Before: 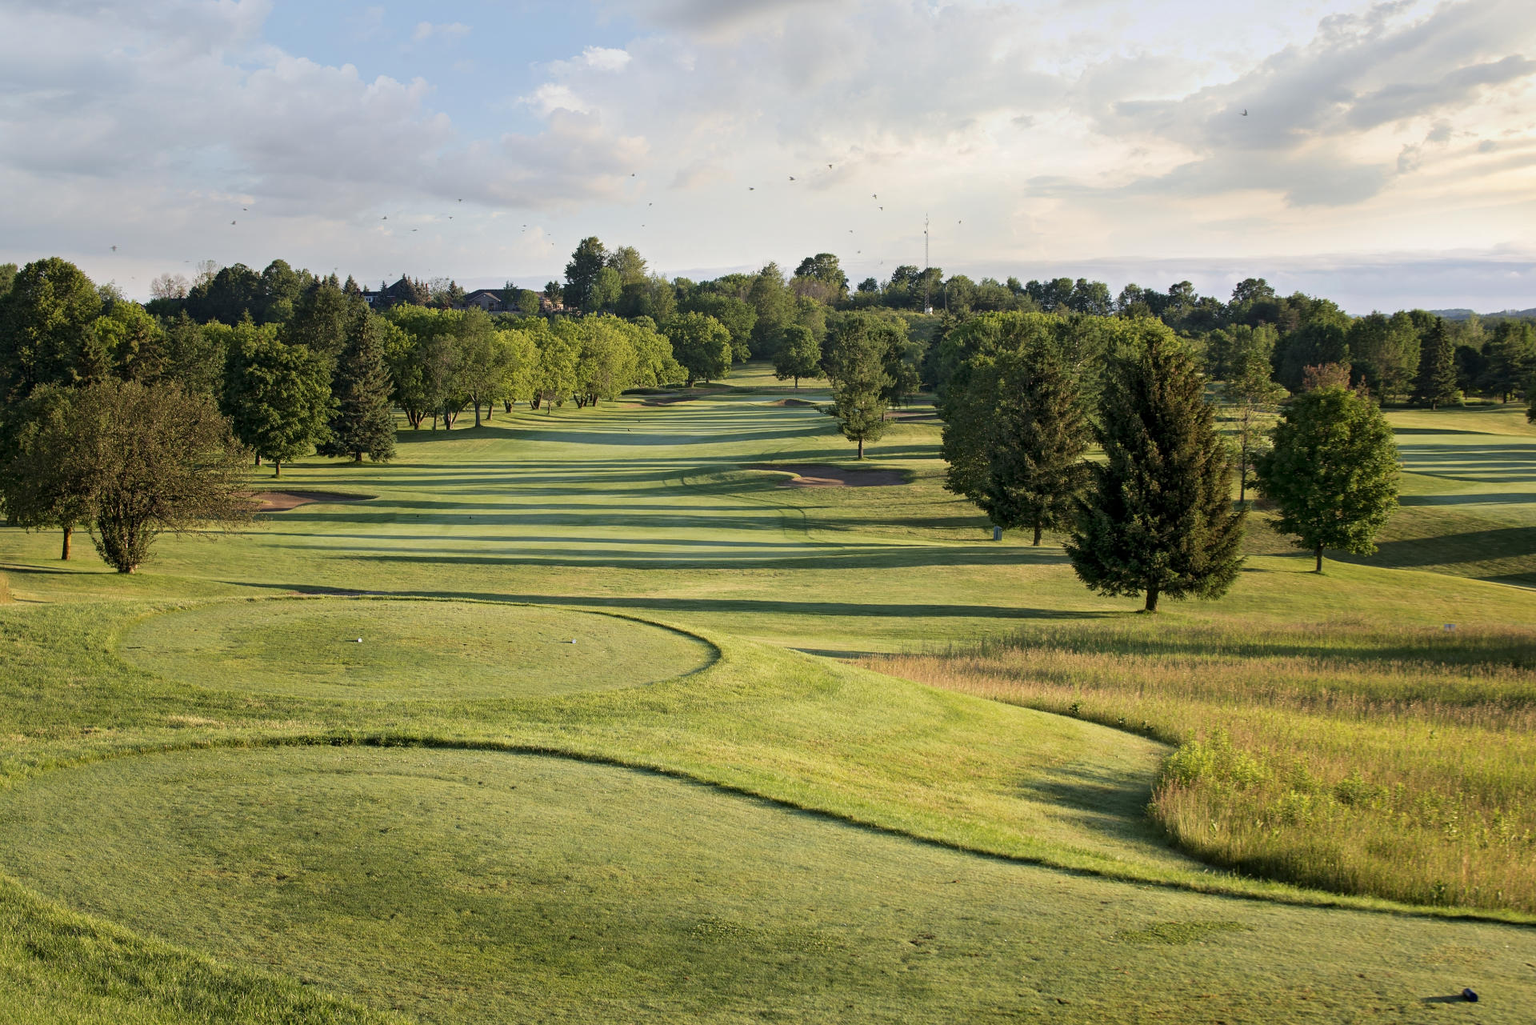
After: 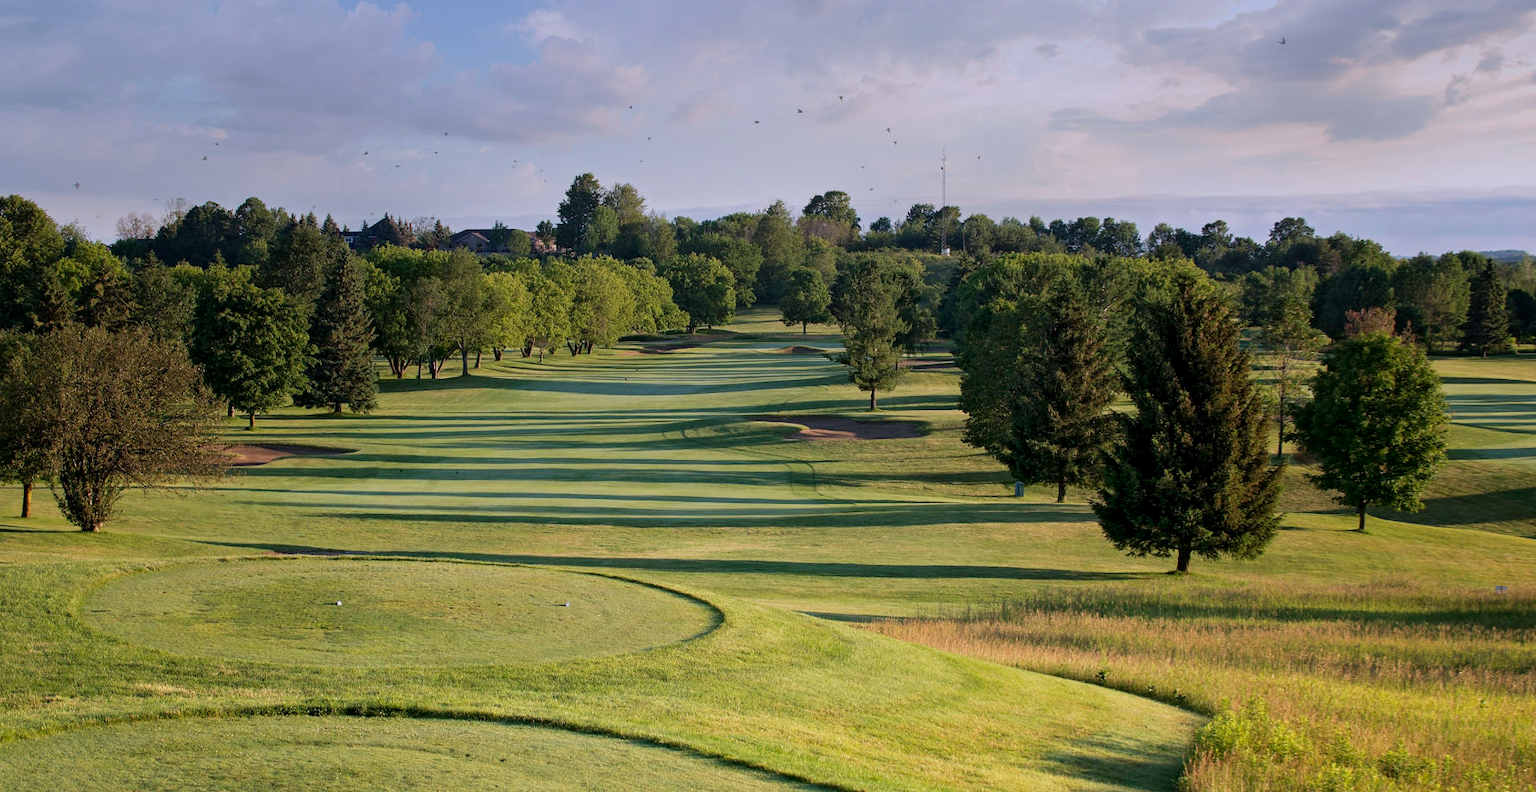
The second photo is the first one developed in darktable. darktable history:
crop: left 2.737%, top 7.287%, right 3.421%, bottom 20.179%
graduated density: hue 238.83°, saturation 50%
white balance: emerald 1
